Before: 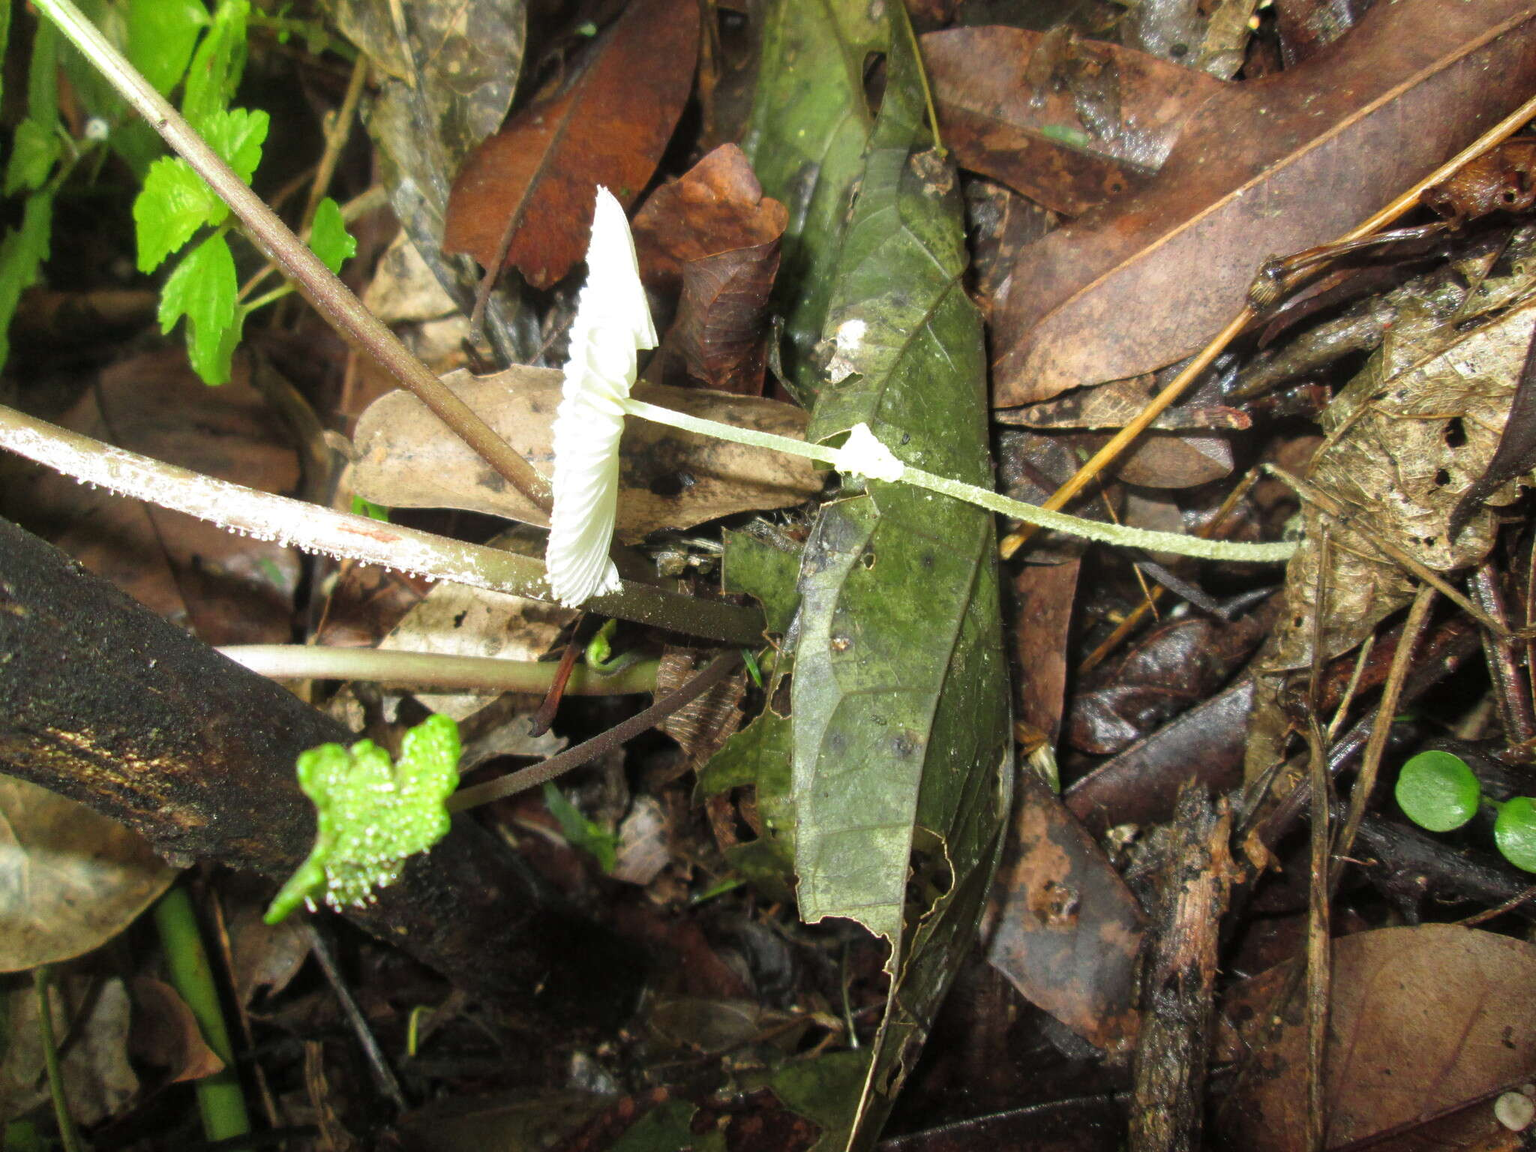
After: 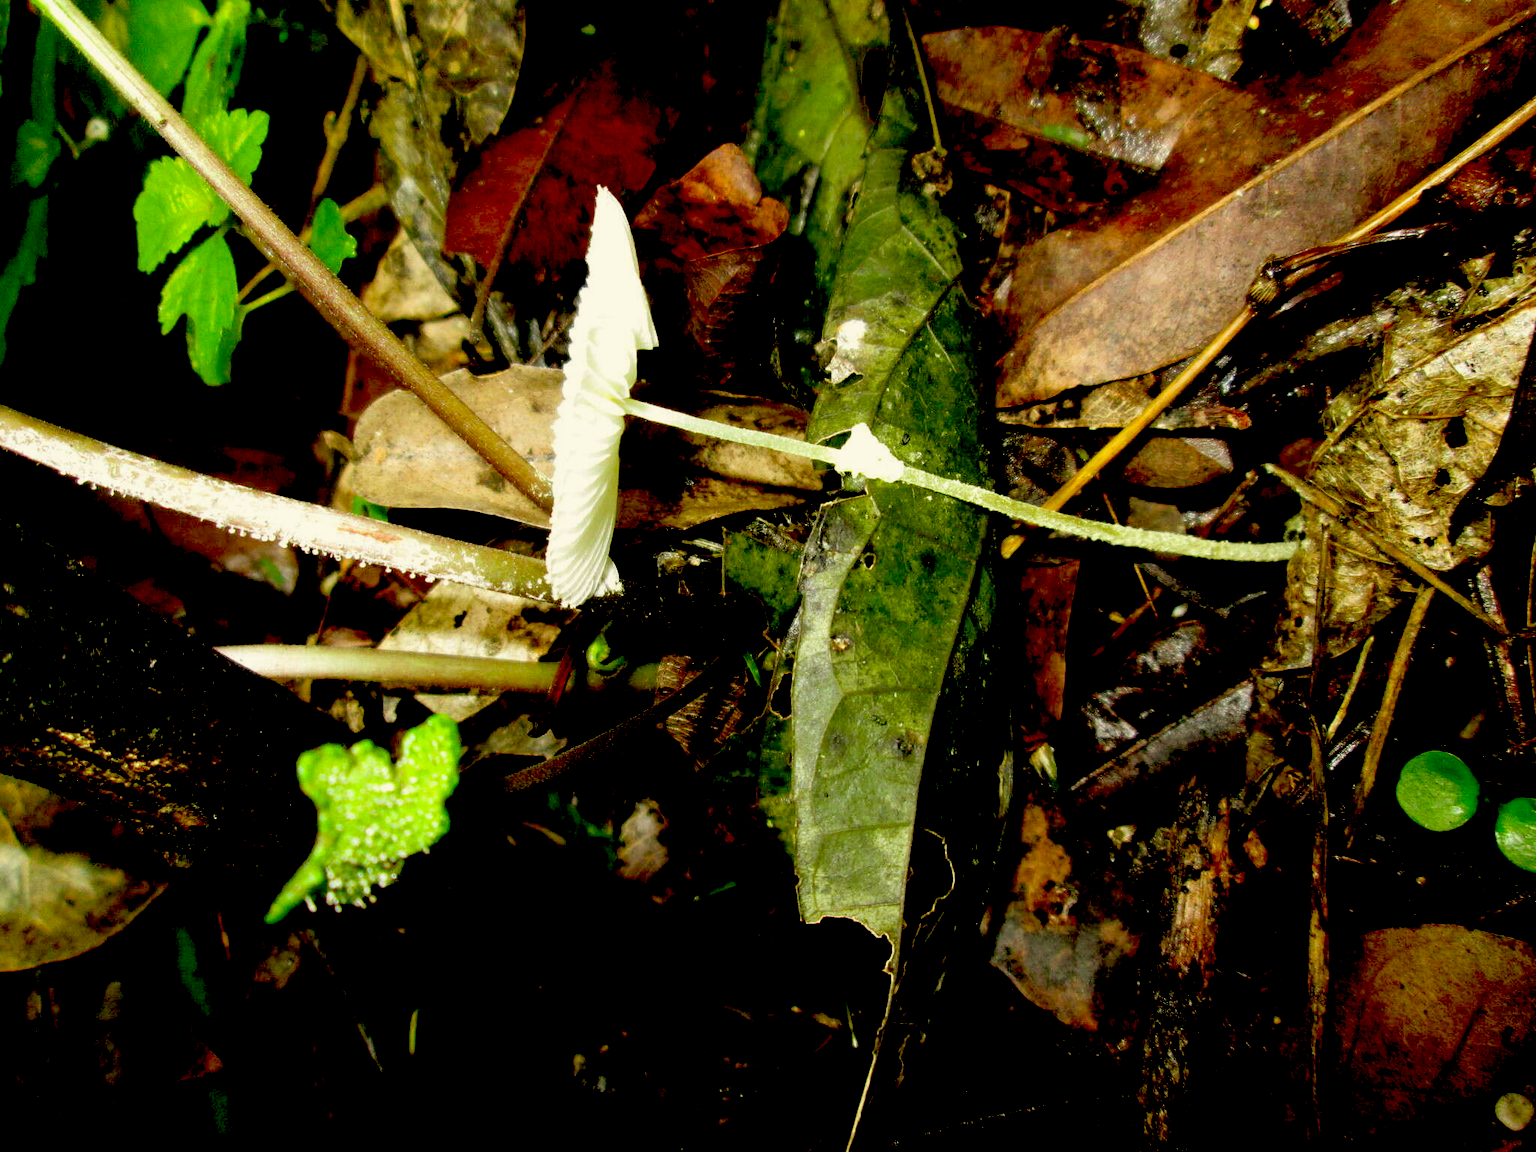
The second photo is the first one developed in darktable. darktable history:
exposure: black level correction 0.1, exposure -0.092 EV, compensate highlight preservation false
color correction: highlights a* -1.43, highlights b* 10.12, shadows a* 0.395, shadows b* 19.35
